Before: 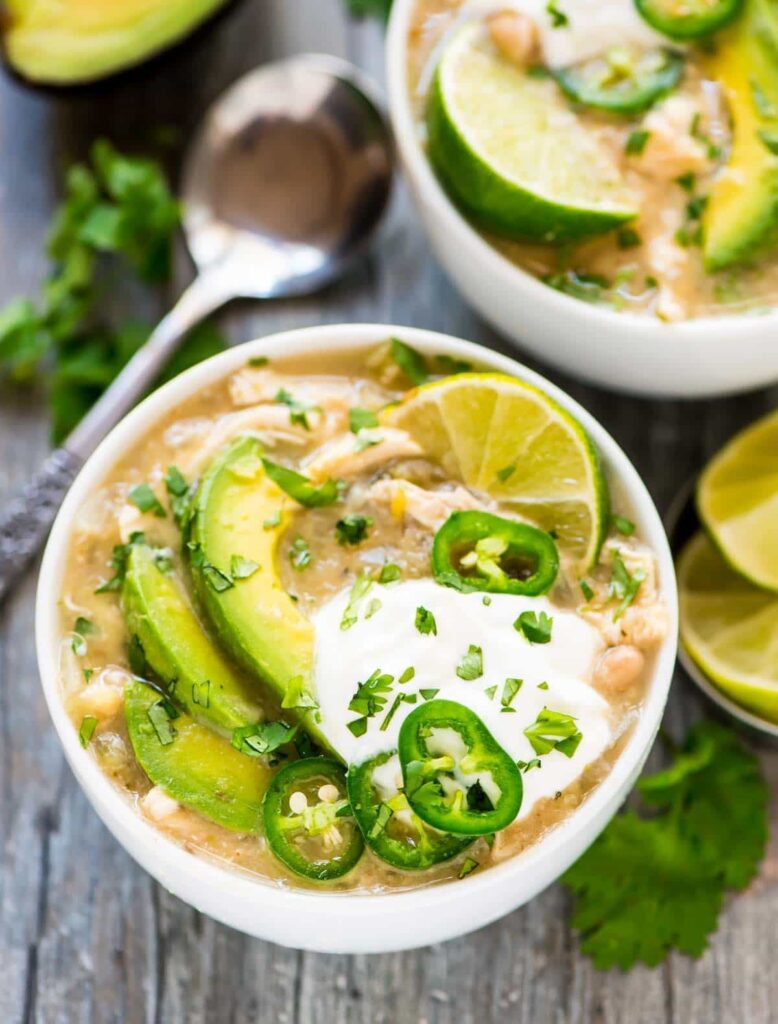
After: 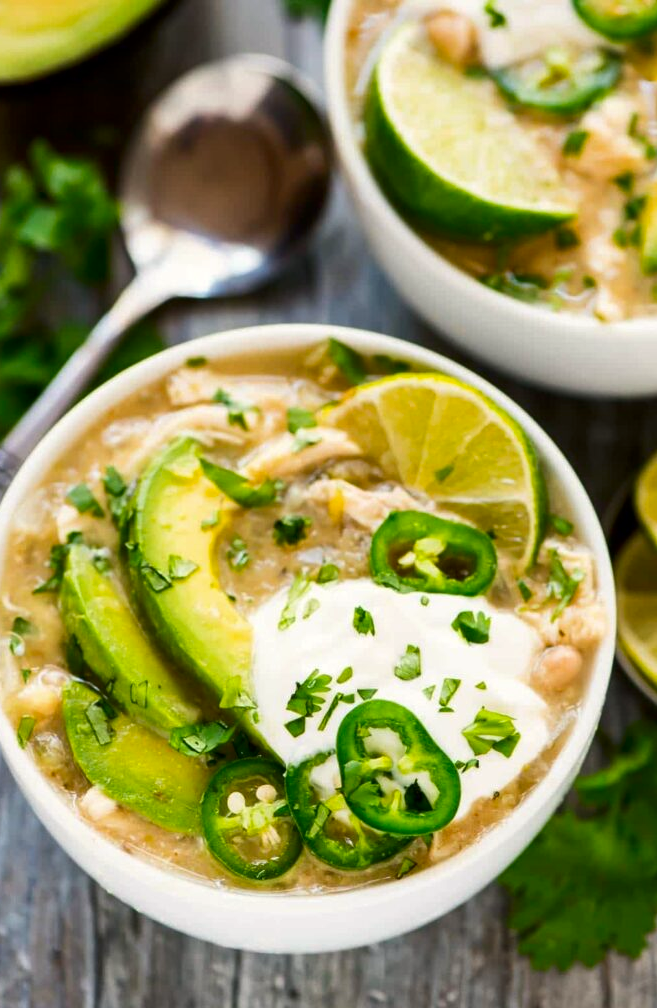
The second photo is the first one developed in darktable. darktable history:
rotate and perspective: automatic cropping original format, crop left 0, crop top 0
color correction: highlights b* 3
contrast brightness saturation: contrast 0.07, brightness -0.13, saturation 0.06
crop: left 8.026%, right 7.374%
